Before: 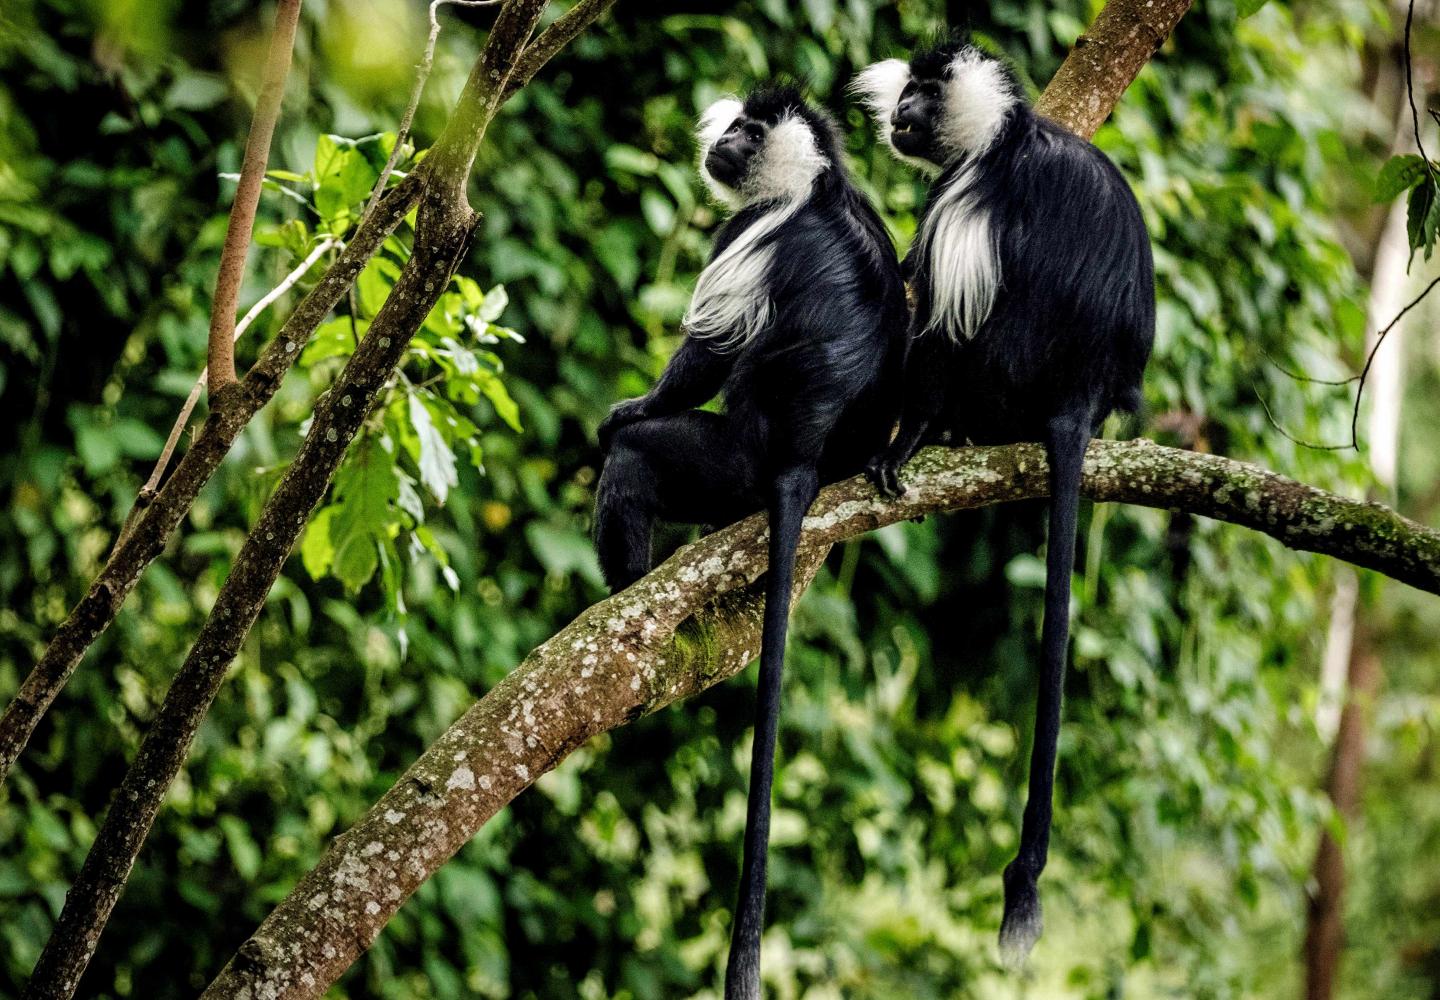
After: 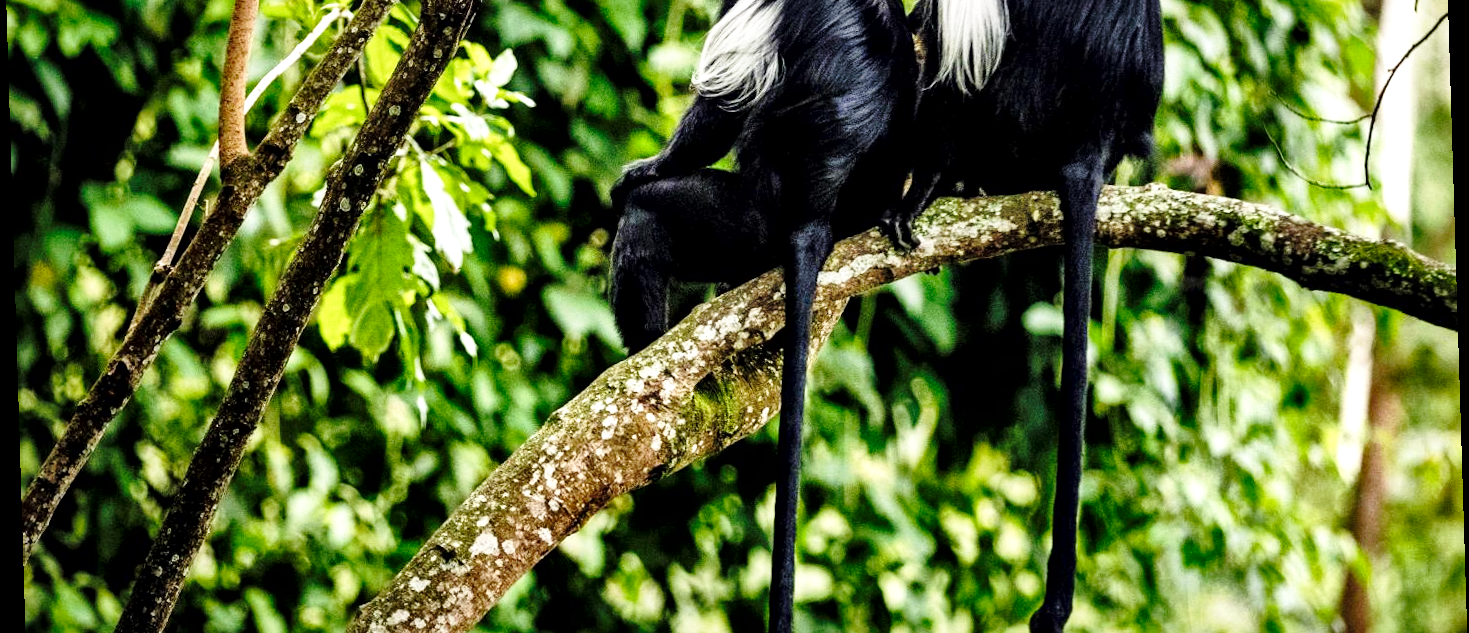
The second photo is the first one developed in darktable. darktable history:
local contrast: mode bilateral grid, contrast 20, coarseness 50, detail 179%, midtone range 0.2
crop and rotate: top 25.357%, bottom 13.942%
base curve: curves: ch0 [(0, 0) (0.028, 0.03) (0.121, 0.232) (0.46, 0.748) (0.859, 0.968) (1, 1)], preserve colors none
rotate and perspective: rotation -1.75°, automatic cropping off
